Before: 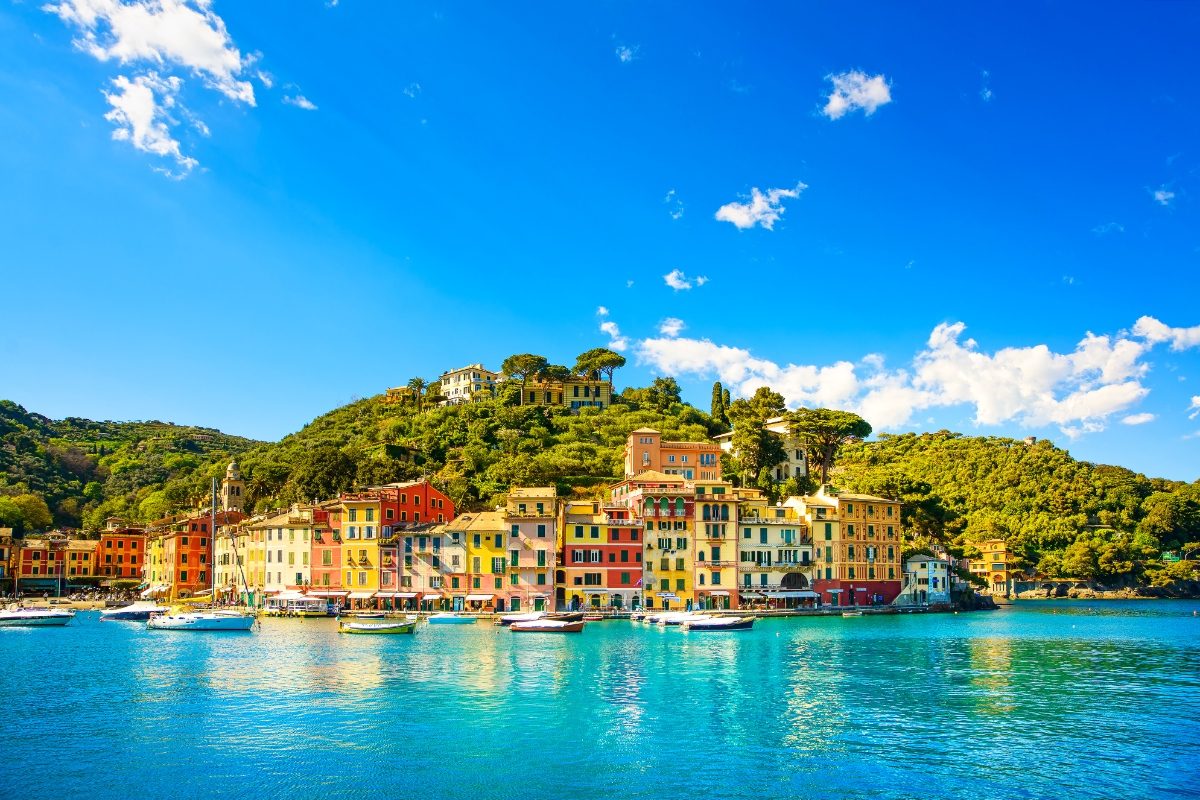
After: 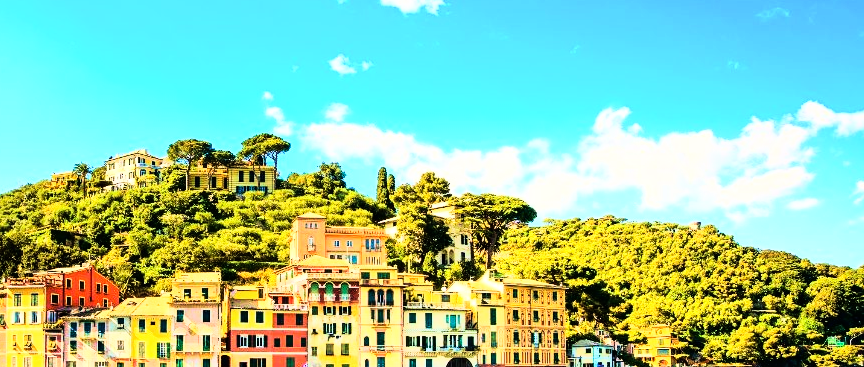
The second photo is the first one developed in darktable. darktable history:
crop and rotate: left 27.938%, top 27.046%, bottom 27.046%
rgb curve: curves: ch0 [(0, 0) (0.21, 0.15) (0.24, 0.21) (0.5, 0.75) (0.75, 0.96) (0.89, 0.99) (1, 1)]; ch1 [(0, 0.02) (0.21, 0.13) (0.25, 0.2) (0.5, 0.67) (0.75, 0.9) (0.89, 0.97) (1, 1)]; ch2 [(0, 0.02) (0.21, 0.13) (0.25, 0.2) (0.5, 0.67) (0.75, 0.9) (0.89, 0.97) (1, 1)], compensate middle gray true
velvia: strength 36.57%
